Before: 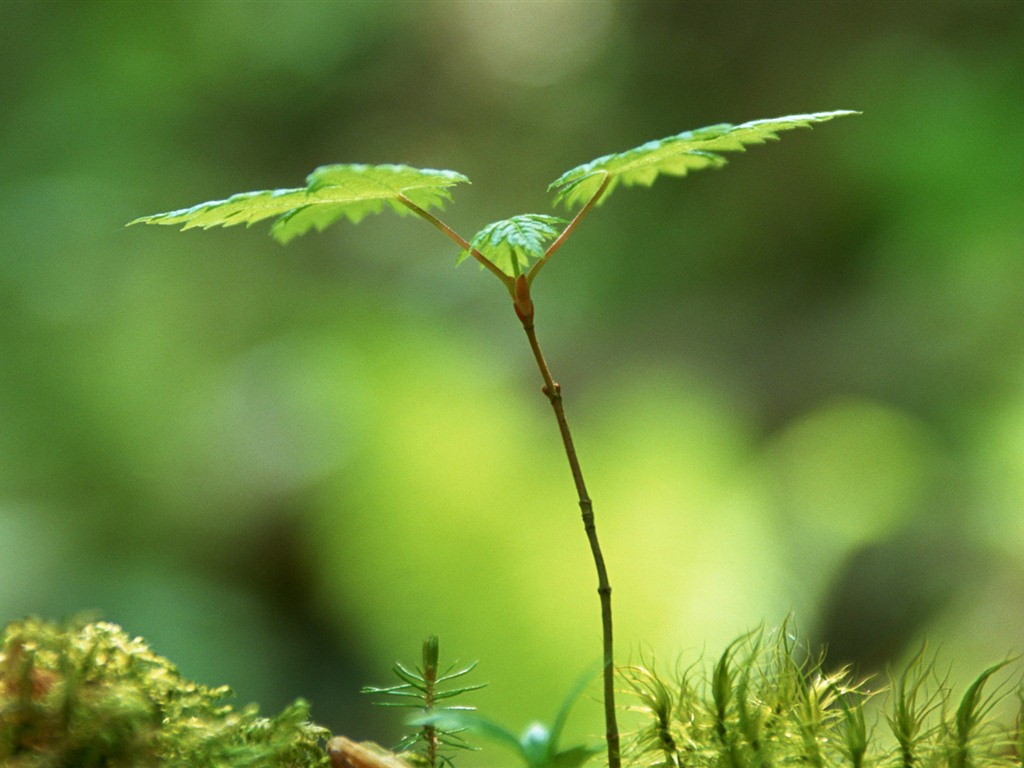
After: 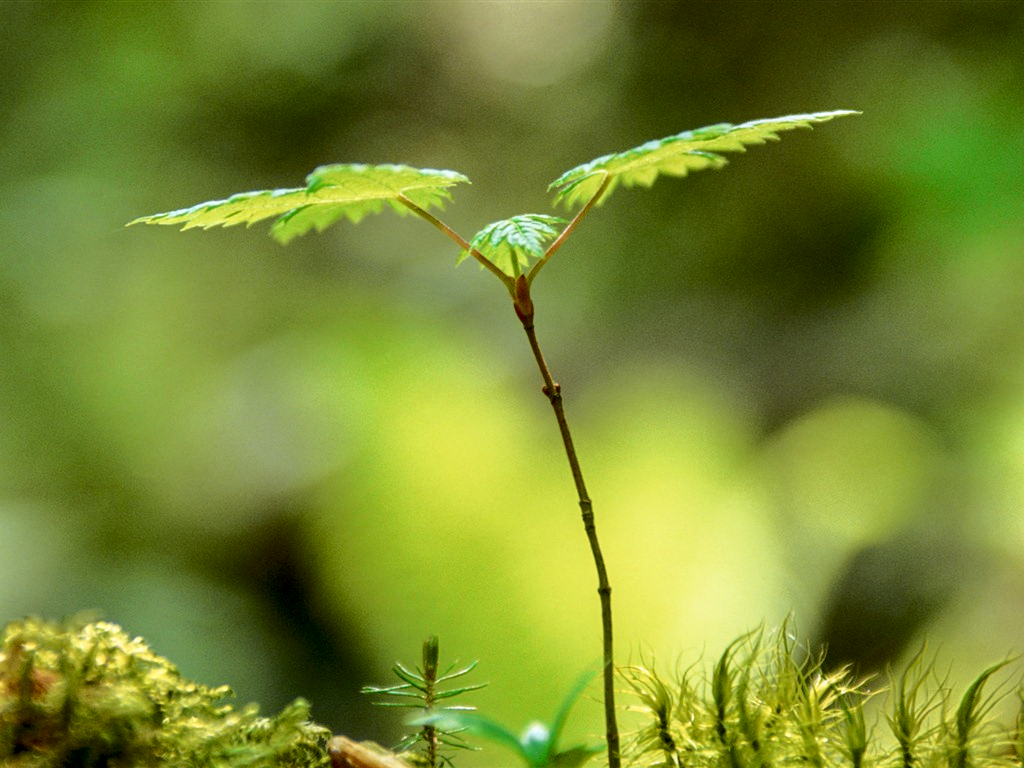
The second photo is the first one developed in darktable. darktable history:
exposure: black level correction 0.011, compensate exposure bias true, compensate highlight preservation false
local contrast: on, module defaults
tone curve: curves: ch0 [(0.003, 0.015) (0.104, 0.07) (0.236, 0.218) (0.401, 0.443) (0.495, 0.55) (0.65, 0.68) (0.832, 0.858) (1, 0.977)]; ch1 [(0, 0) (0.161, 0.092) (0.35, 0.33) (0.379, 0.401) (0.45, 0.466) (0.489, 0.499) (0.55, 0.56) (0.621, 0.615) (0.718, 0.734) (1, 1)]; ch2 [(0, 0) (0.369, 0.427) (0.44, 0.434) (0.502, 0.501) (0.557, 0.55) (0.586, 0.59) (1, 1)], color space Lab, independent channels, preserve colors none
